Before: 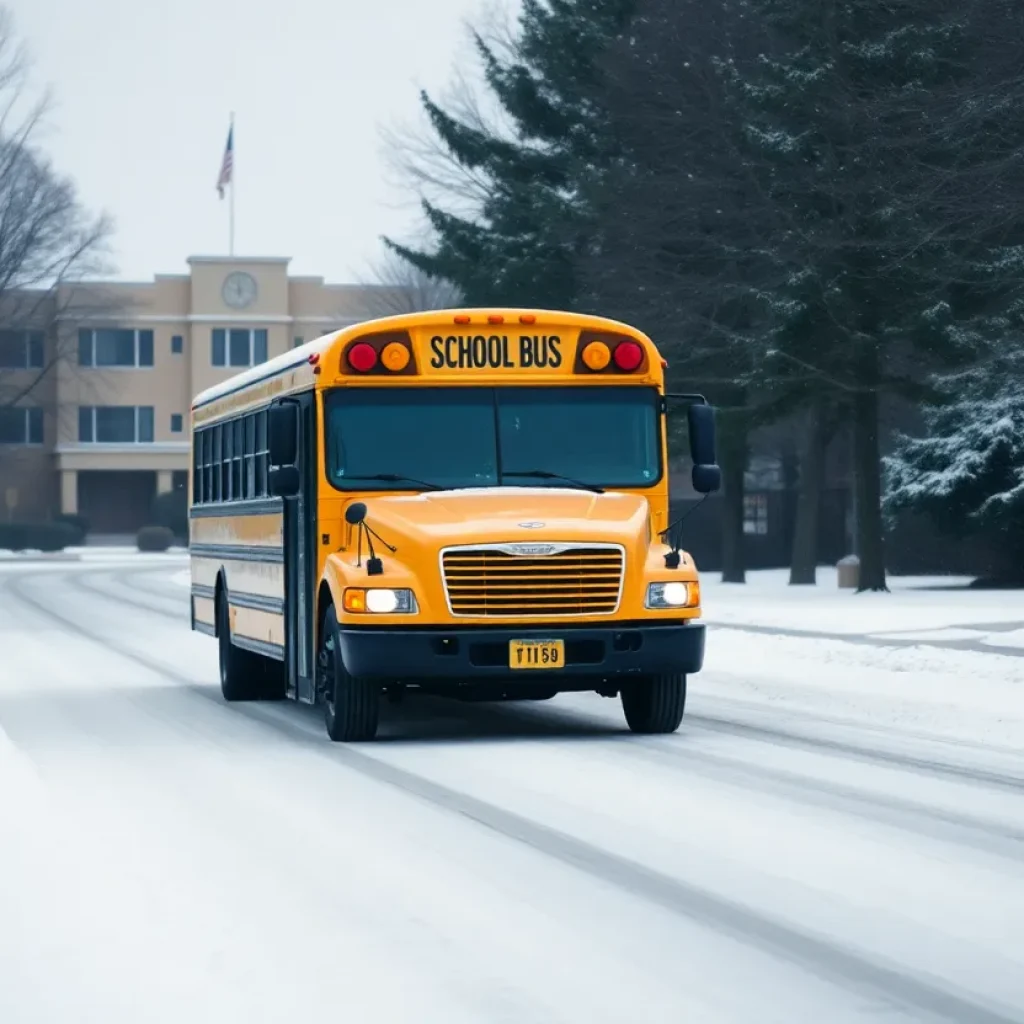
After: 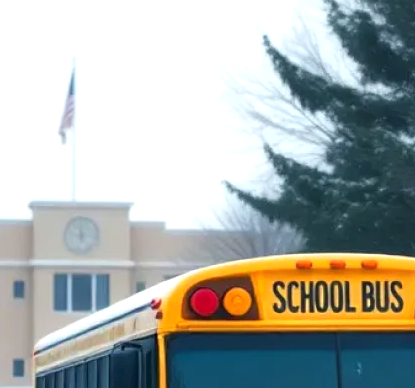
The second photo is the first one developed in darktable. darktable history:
exposure: black level correction 0.001, exposure 0.5 EV, compensate exposure bias true, compensate highlight preservation false
crop: left 15.452%, top 5.459%, right 43.956%, bottom 56.62%
contrast equalizer: y [[0.5, 0.488, 0.462, 0.461, 0.491, 0.5], [0.5 ×6], [0.5 ×6], [0 ×6], [0 ×6]]
